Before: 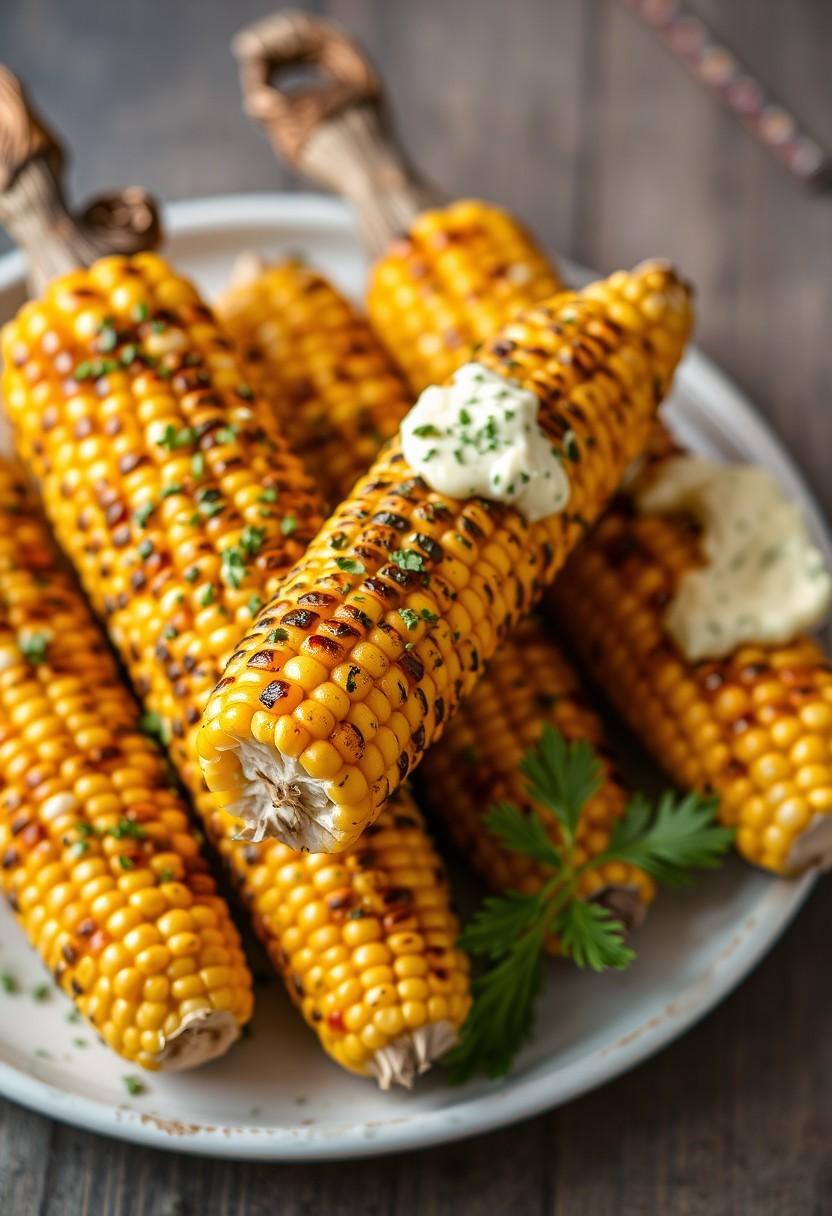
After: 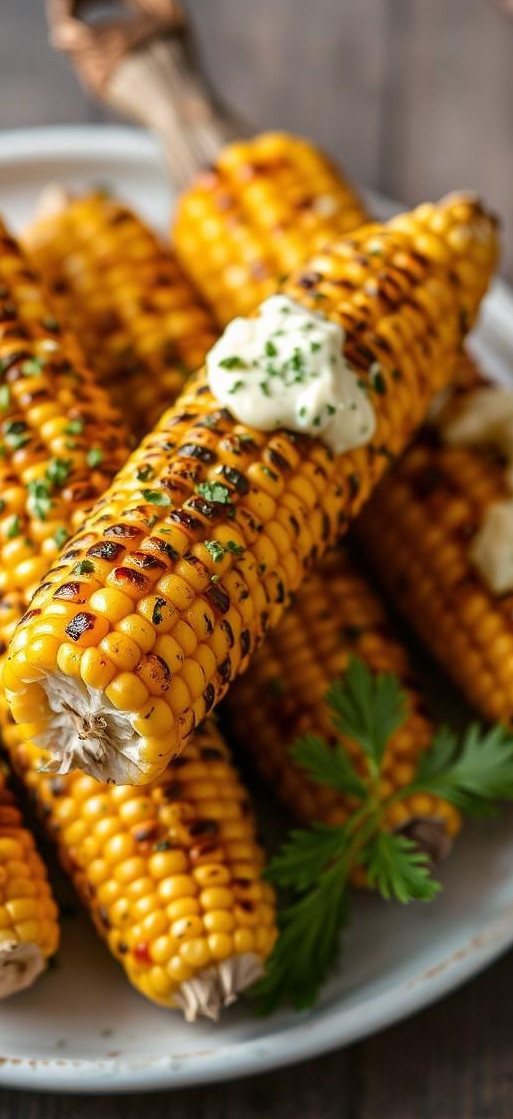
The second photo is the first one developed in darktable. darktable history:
crop and rotate: left 23.385%, top 5.623%, right 14.946%, bottom 2.325%
